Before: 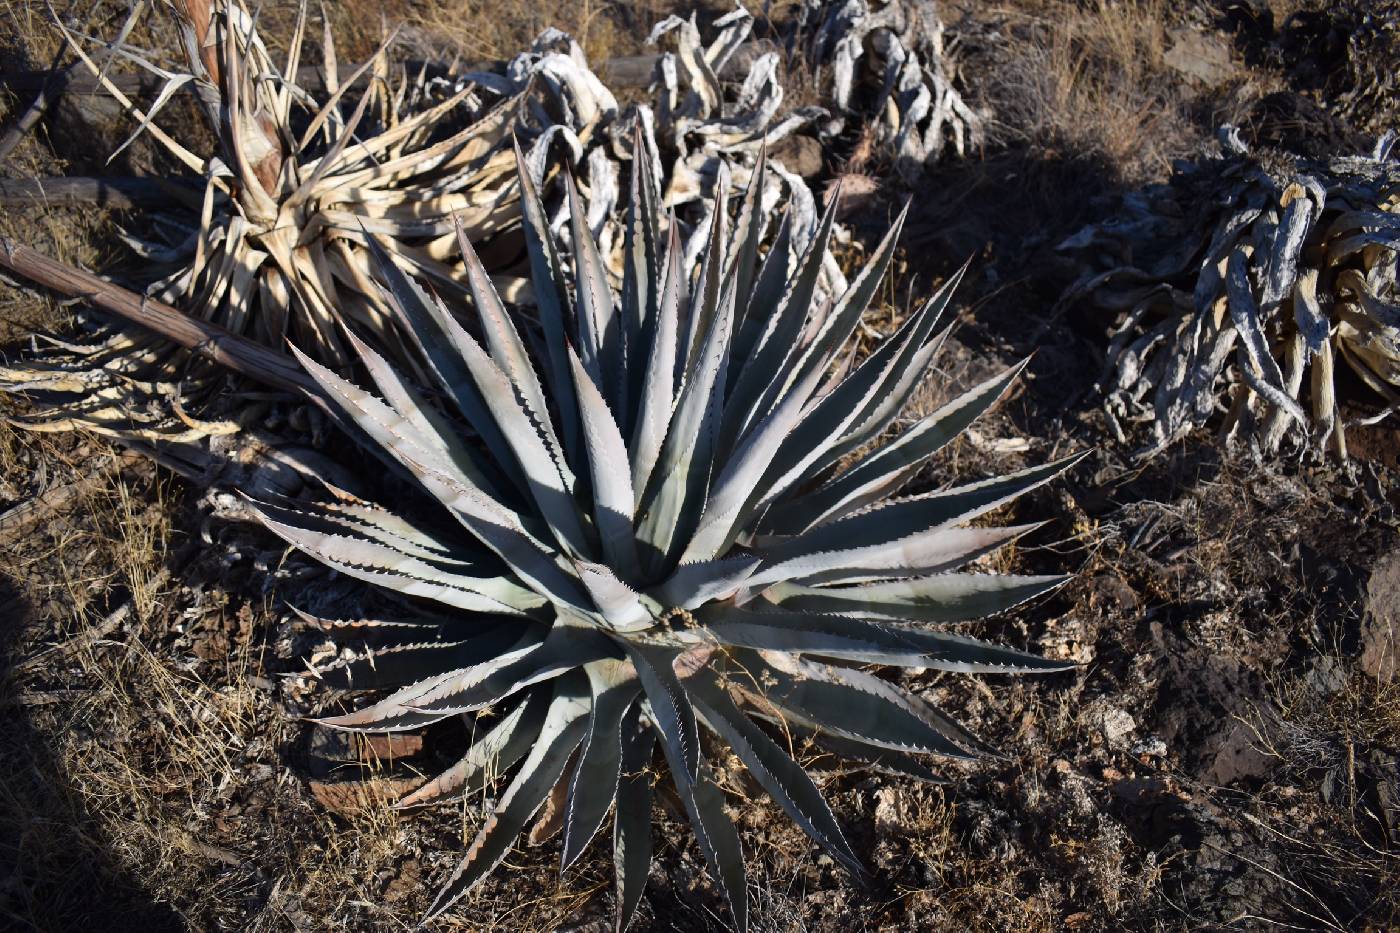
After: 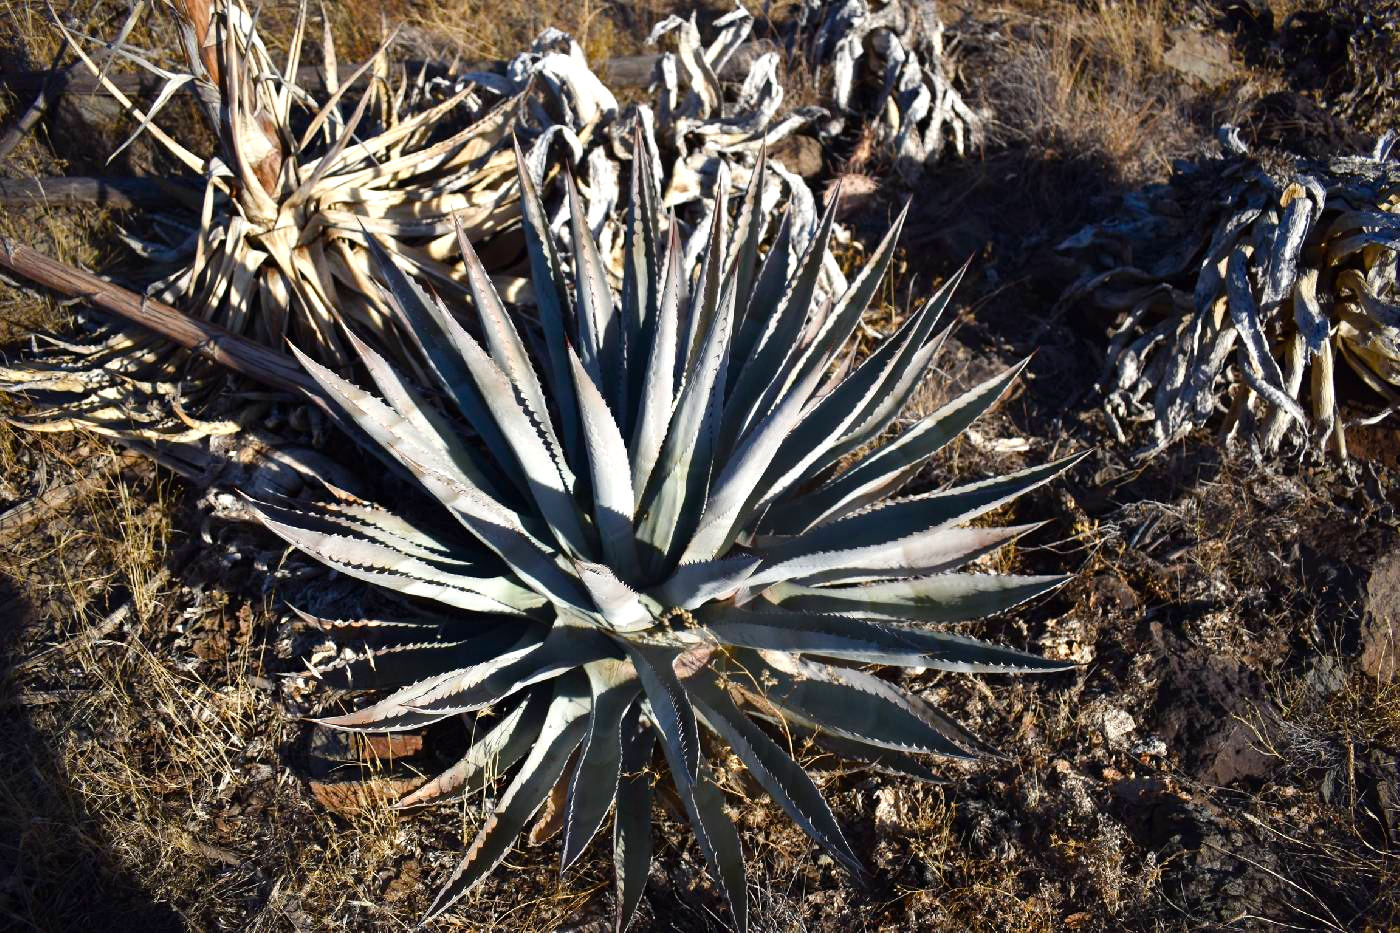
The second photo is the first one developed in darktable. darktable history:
color balance rgb: highlights gain › luminance 6.155%, highlights gain › chroma 1.328%, highlights gain › hue 93.28°, perceptual saturation grading › global saturation 0.783%, perceptual saturation grading › highlights -17.909%, perceptual saturation grading › mid-tones 32.384%, perceptual saturation grading › shadows 50.448%, perceptual brilliance grading › highlights 10.382%, perceptual brilliance grading › mid-tones 4.937%
